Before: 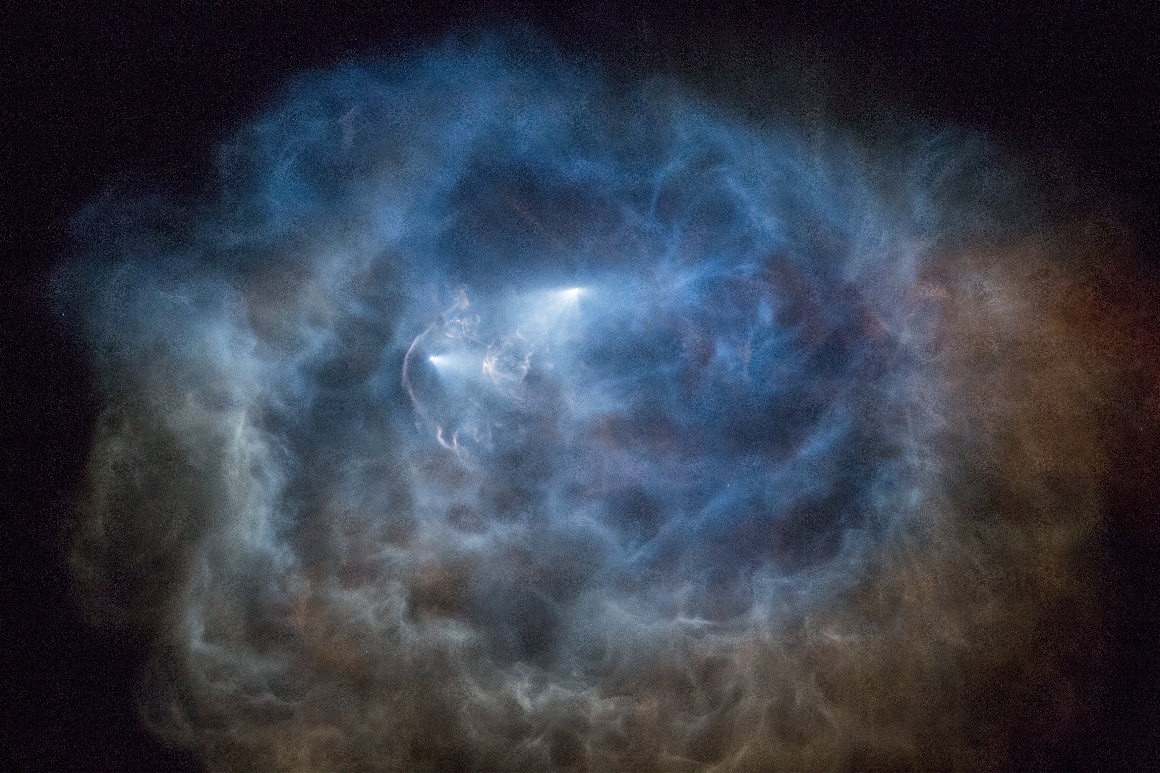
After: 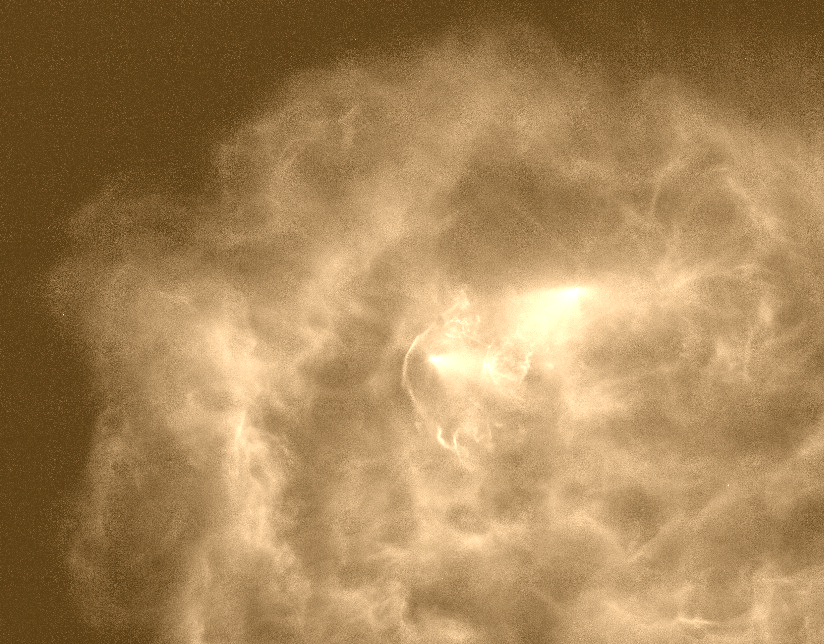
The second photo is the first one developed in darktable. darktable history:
crop: right 28.885%, bottom 16.626%
color balance: input saturation 134.34%, contrast -10.04%, contrast fulcrum 19.67%, output saturation 133.51%
colorize: hue 28.8°, source mix 100%
